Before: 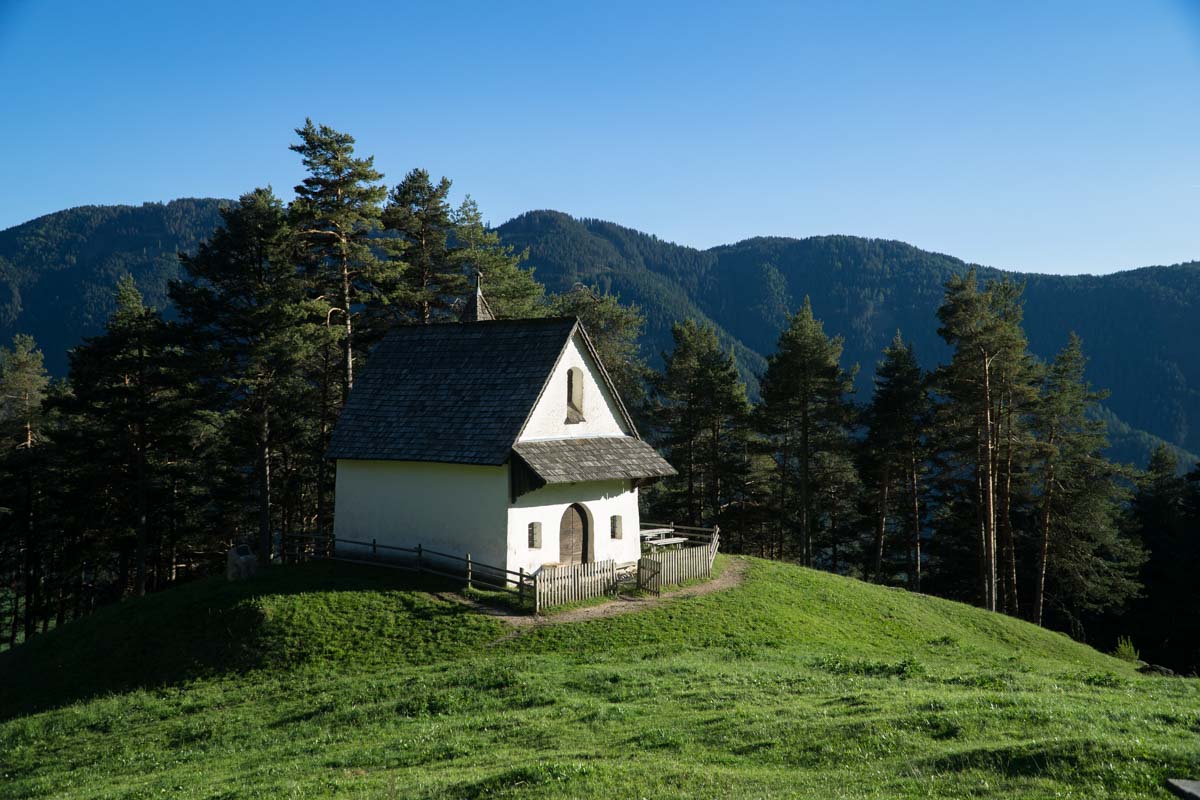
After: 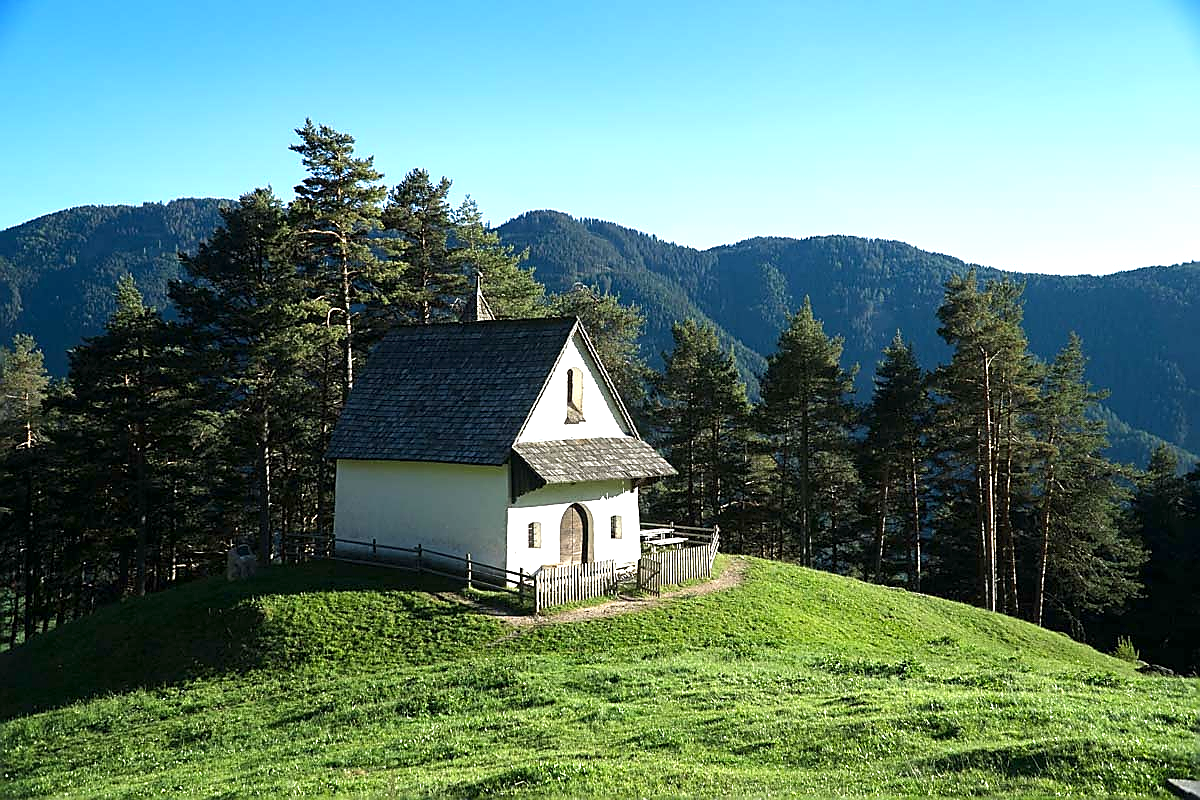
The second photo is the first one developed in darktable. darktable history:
sharpen: radius 1.357, amount 1.257, threshold 0.67
exposure: exposure 1 EV, compensate exposure bias true, compensate highlight preservation false
